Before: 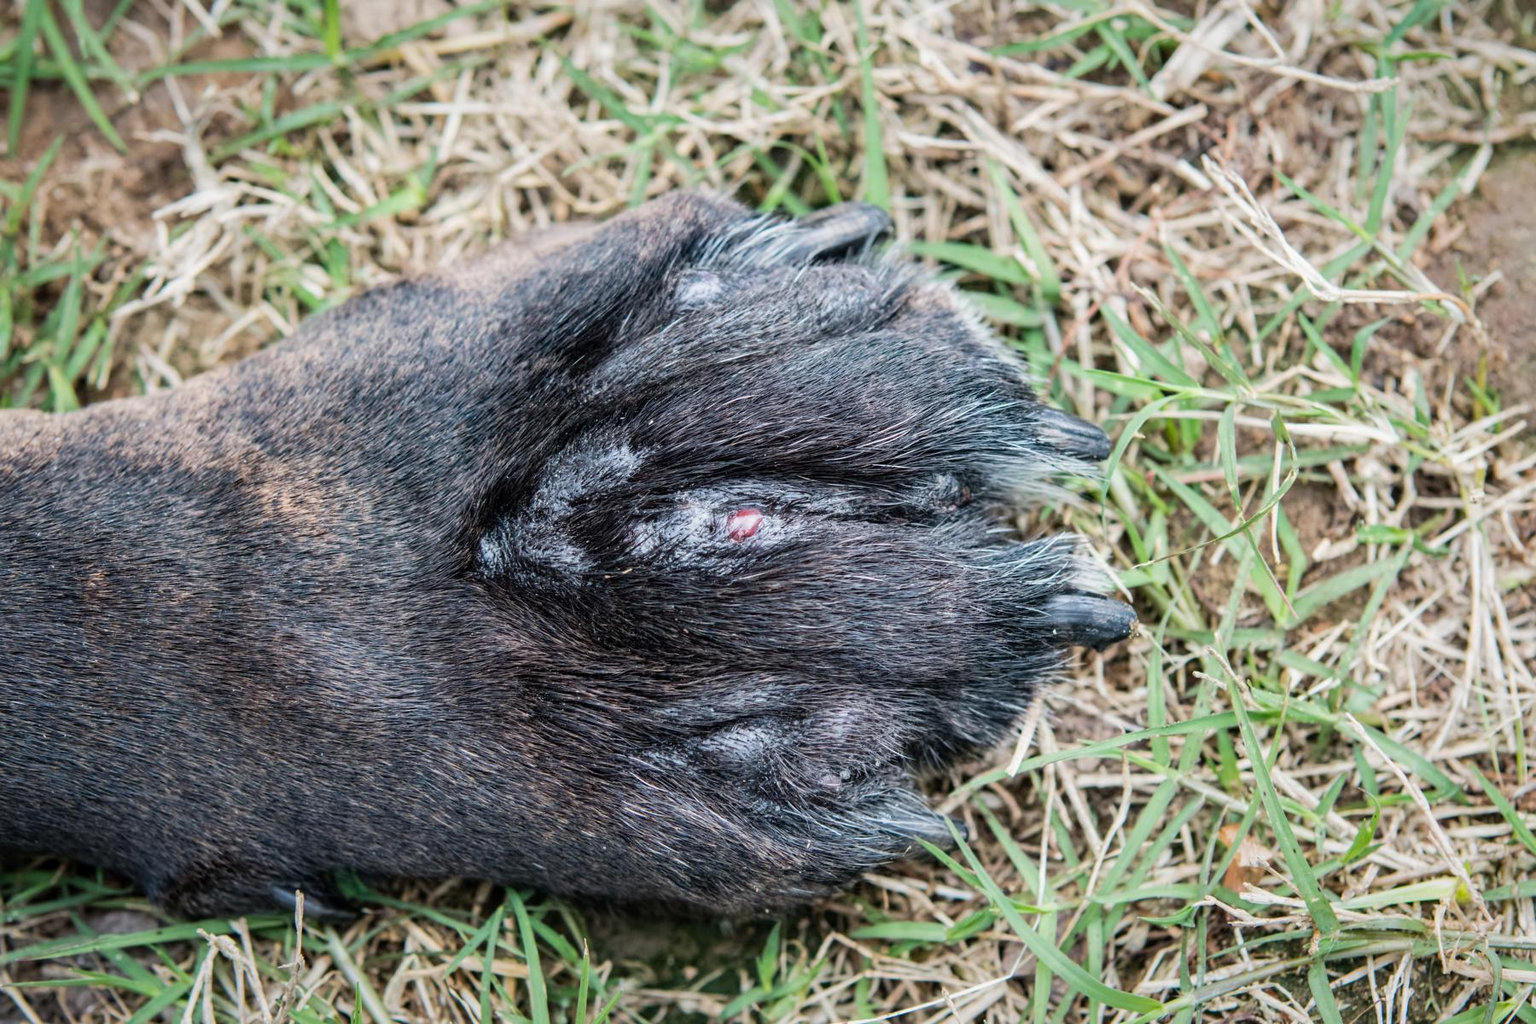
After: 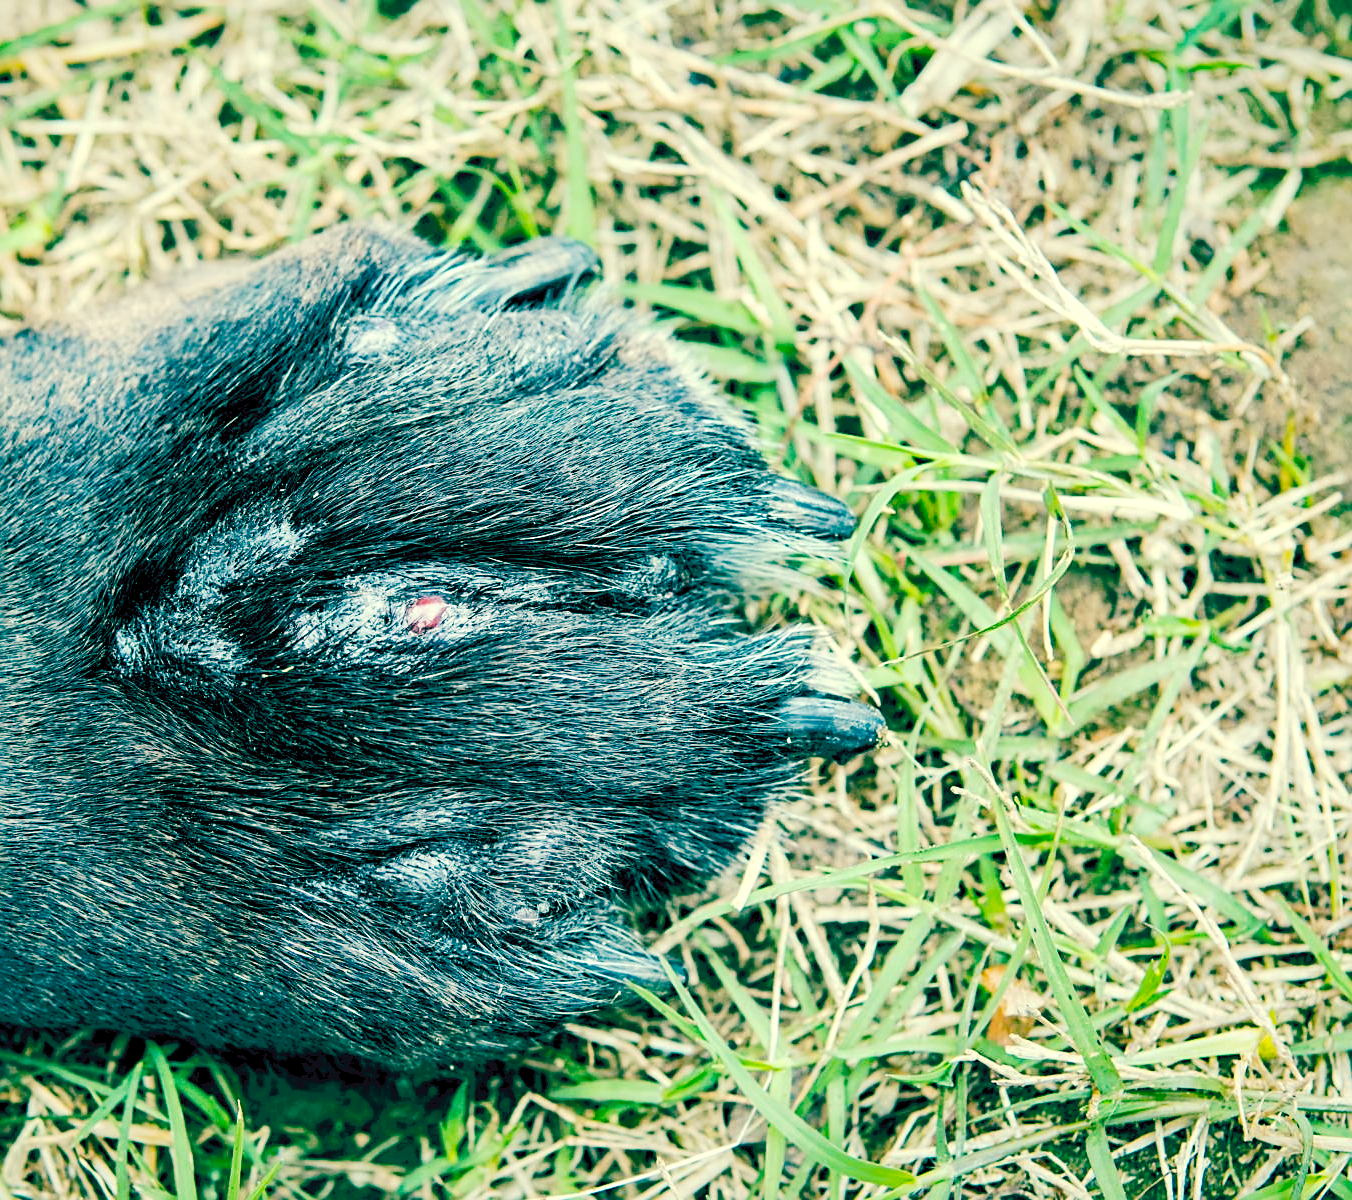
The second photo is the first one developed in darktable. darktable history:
color balance rgb: highlights gain › chroma 8.115%, highlights gain › hue 84.81°, global offset › luminance -0.553%, global offset › chroma 0.908%, global offset › hue 172.59°, linear chroma grading › global chroma 24.69%, perceptual saturation grading › global saturation 0.933%, perceptual brilliance grading › highlights 11.625%, saturation formula JzAzBz (2021)
crop and rotate: left 24.877%
sharpen: on, module defaults
contrast brightness saturation: contrast 0.054
tone curve: curves: ch0 [(0, 0) (0.003, 0.039) (0.011, 0.042) (0.025, 0.048) (0.044, 0.058) (0.069, 0.071) (0.1, 0.089) (0.136, 0.114) (0.177, 0.146) (0.224, 0.199) (0.277, 0.27) (0.335, 0.364) (0.399, 0.47) (0.468, 0.566) (0.543, 0.643) (0.623, 0.73) (0.709, 0.8) (0.801, 0.863) (0.898, 0.925) (1, 1)], preserve colors none
